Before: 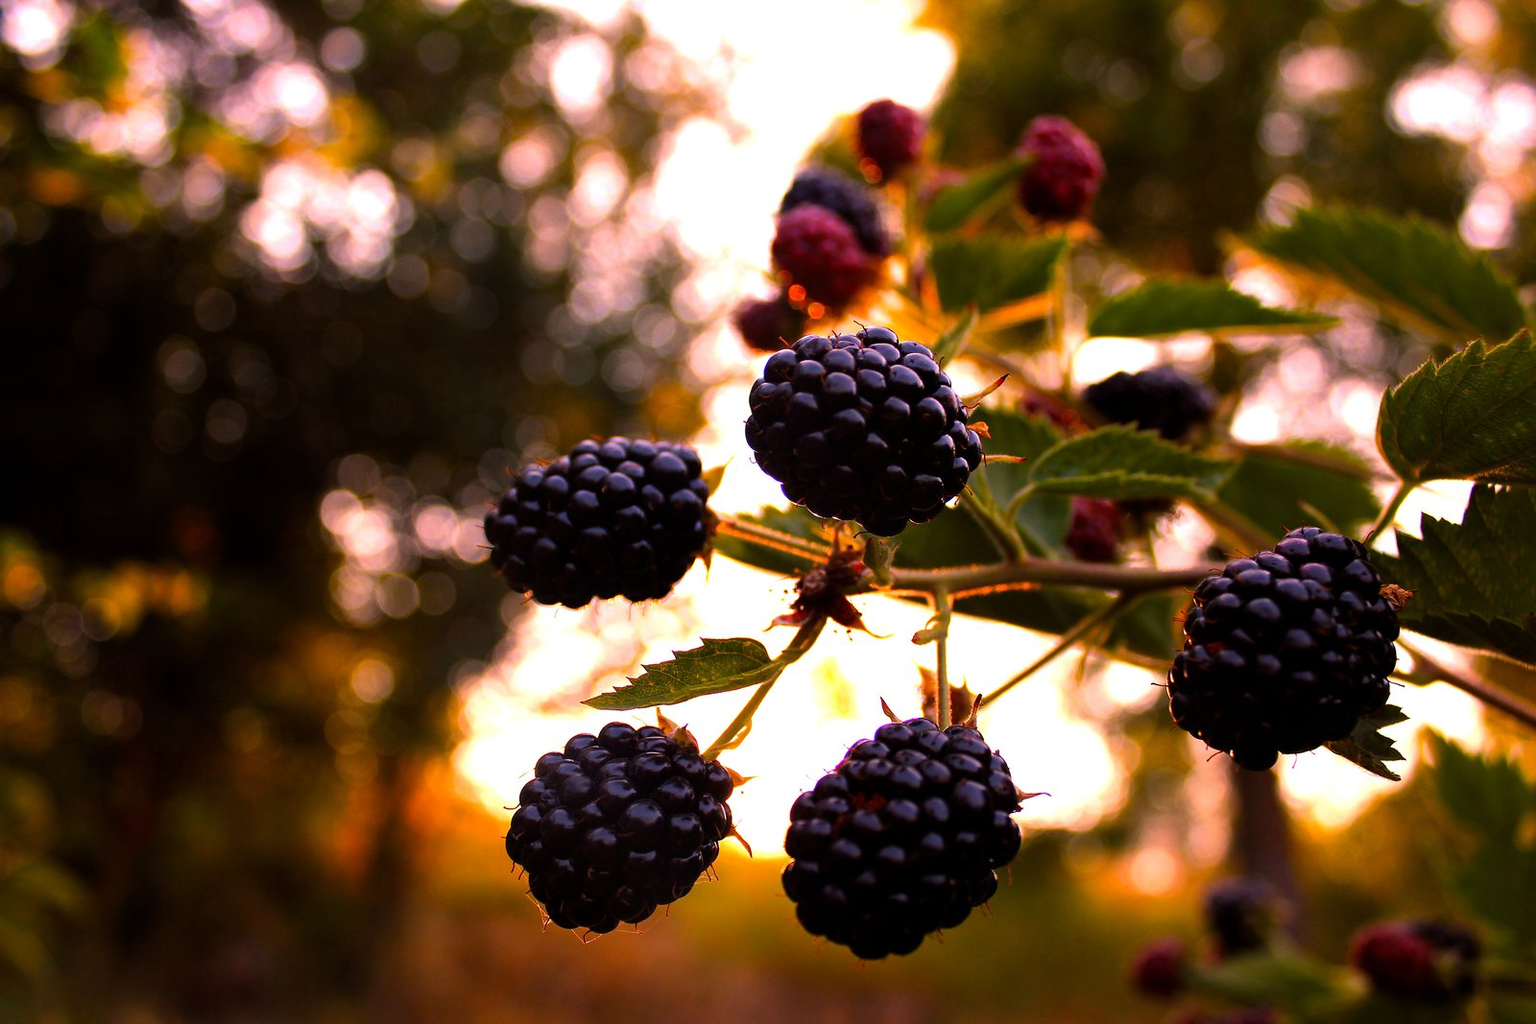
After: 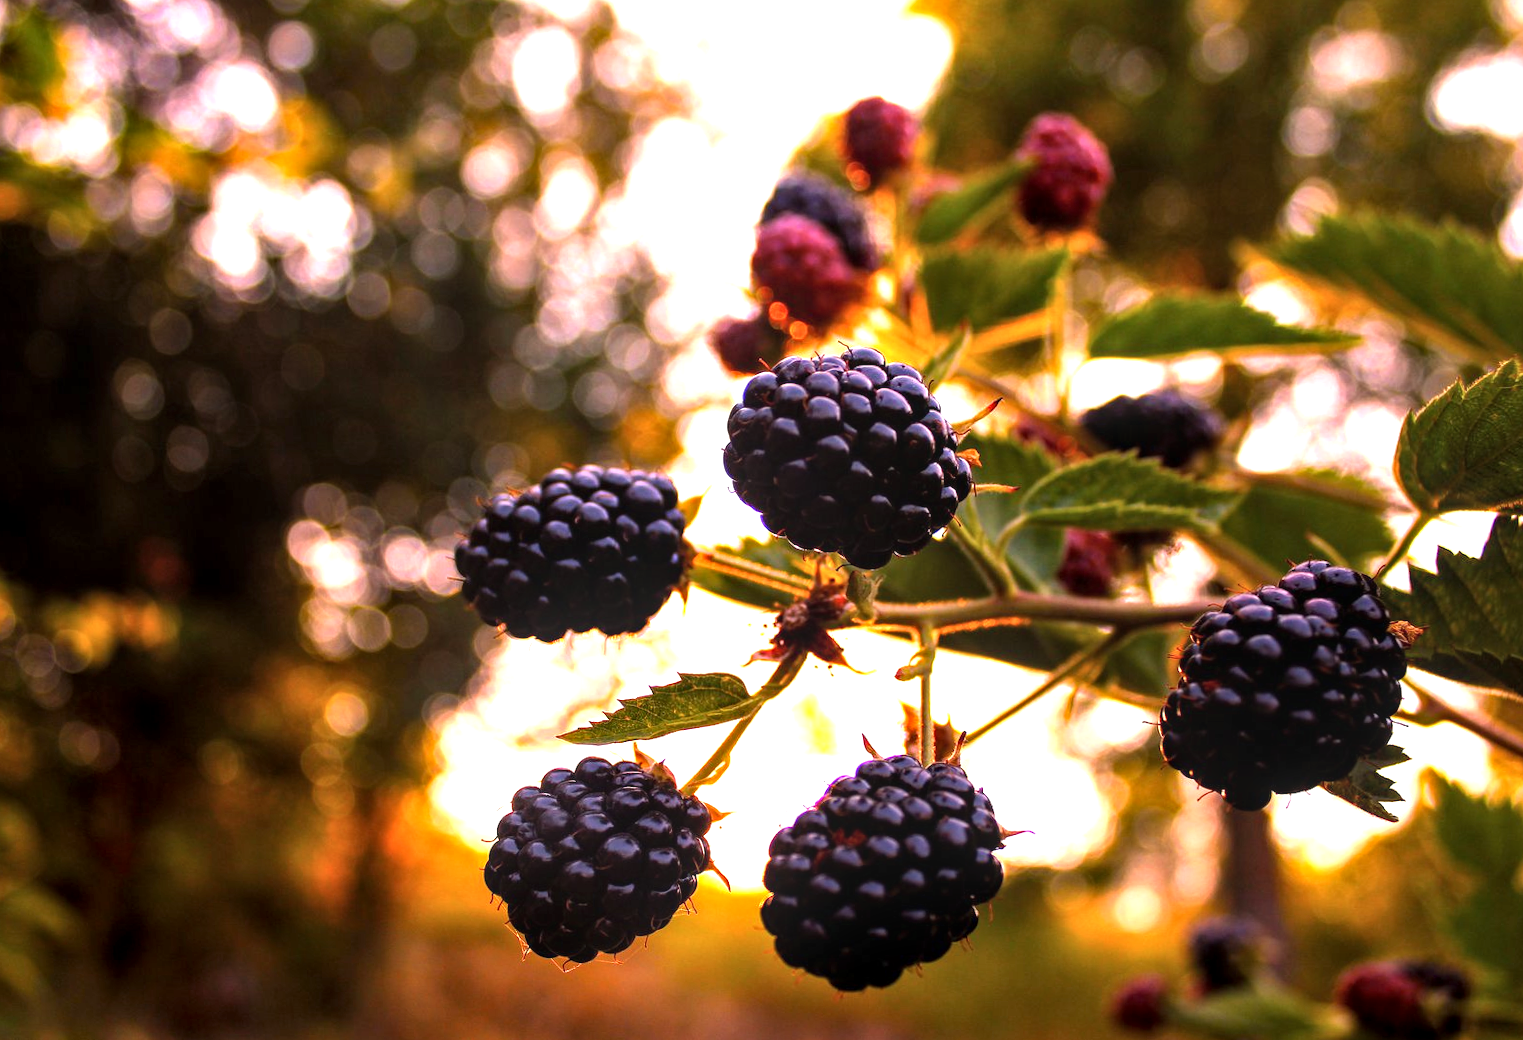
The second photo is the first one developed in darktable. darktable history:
exposure: exposure 0.766 EV, compensate highlight preservation false
rotate and perspective: rotation 0.074°, lens shift (vertical) 0.096, lens shift (horizontal) -0.041, crop left 0.043, crop right 0.952, crop top 0.024, crop bottom 0.979
local contrast: detail 130%
